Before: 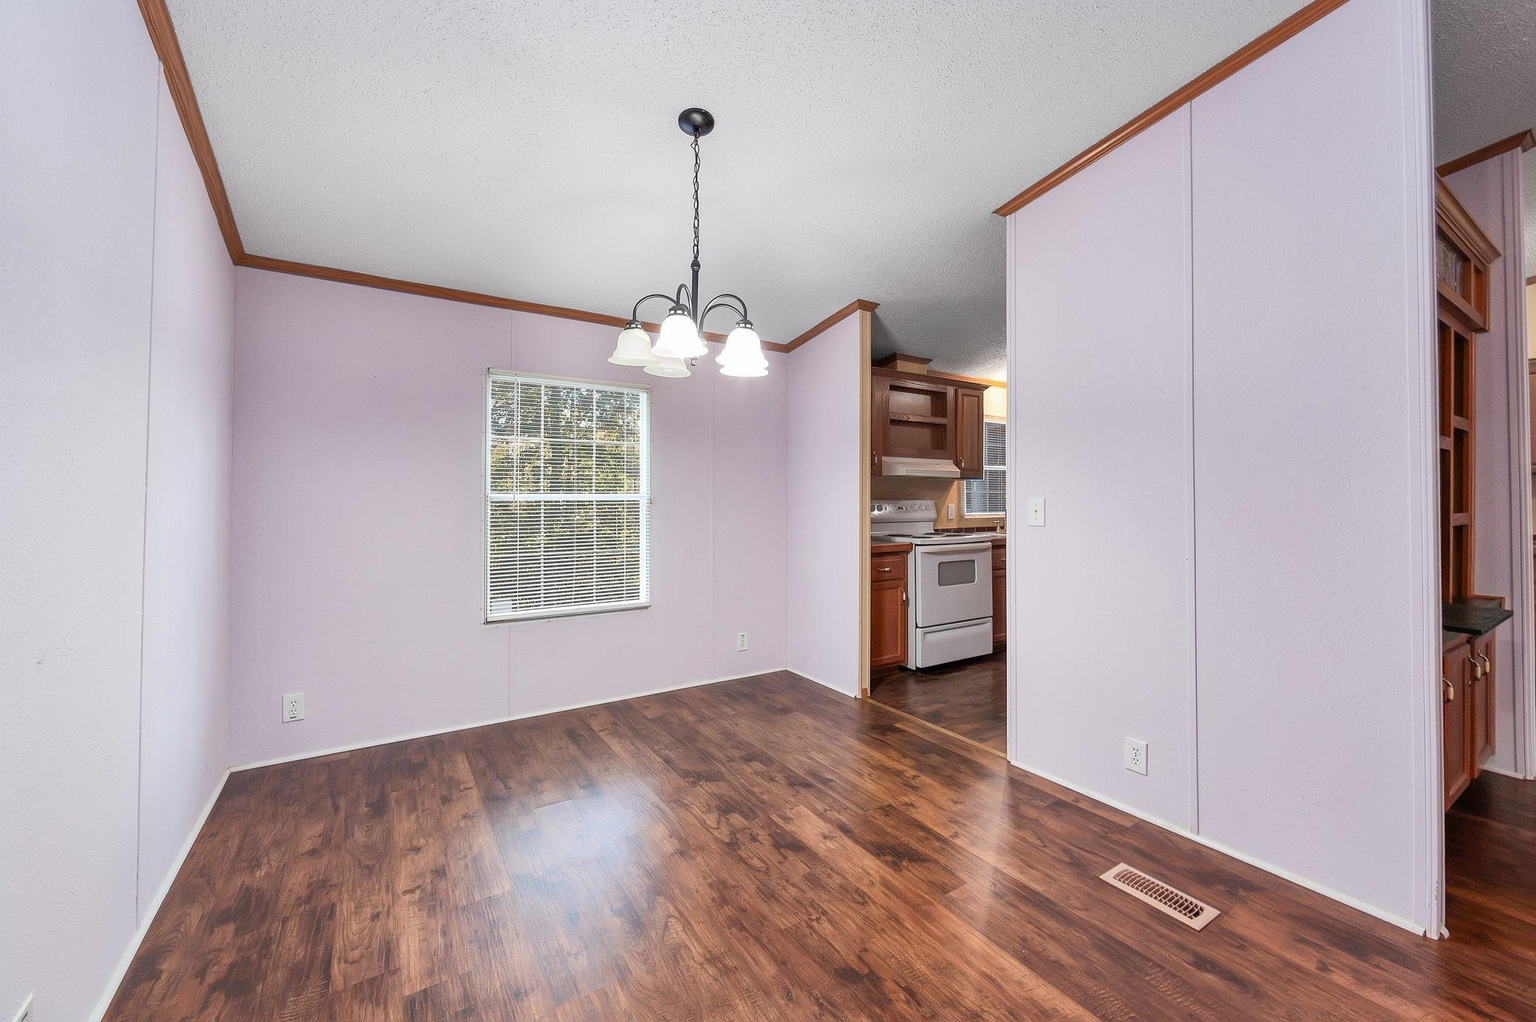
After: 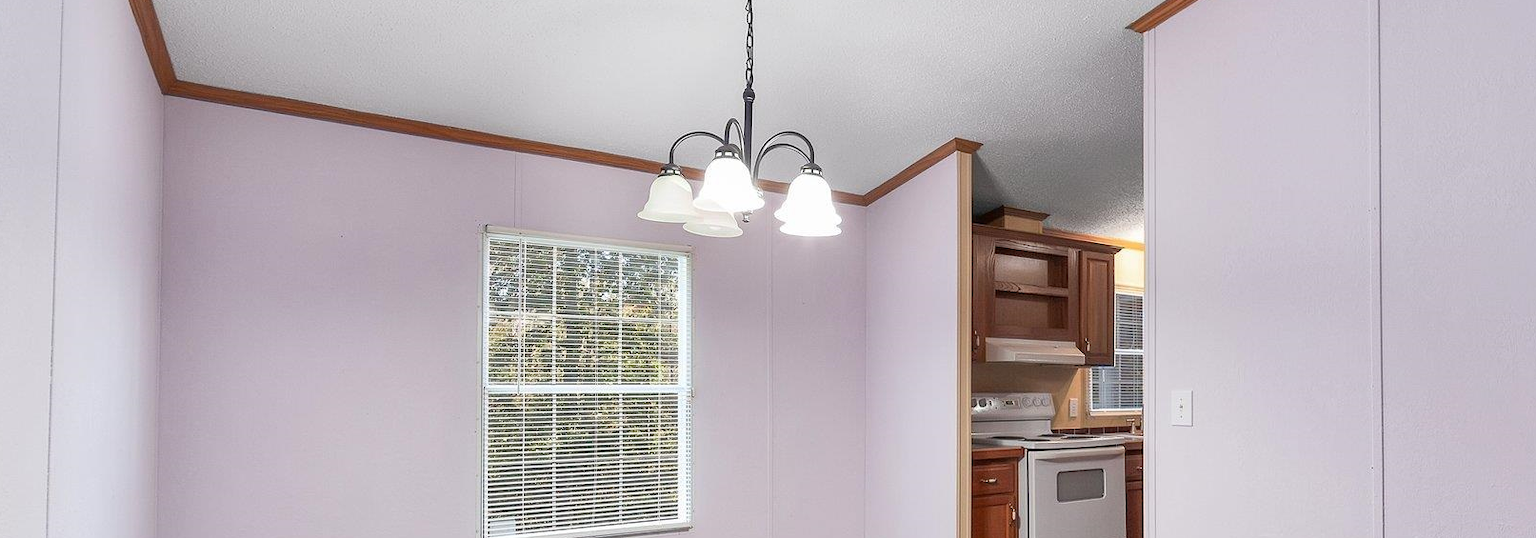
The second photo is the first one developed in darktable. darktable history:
crop: left 6.892%, top 18.705%, right 14.312%, bottom 39.741%
